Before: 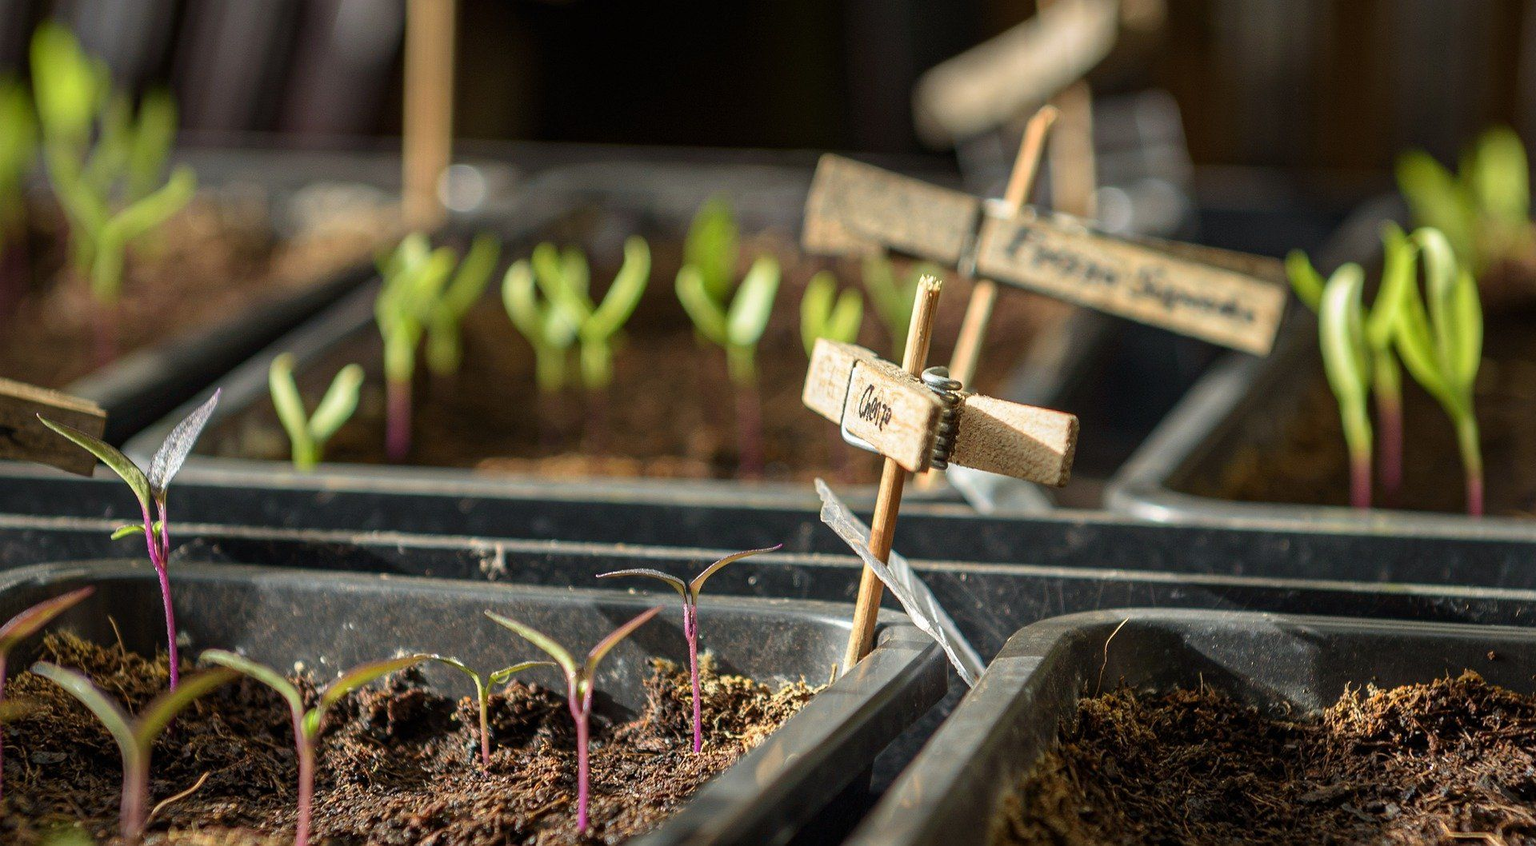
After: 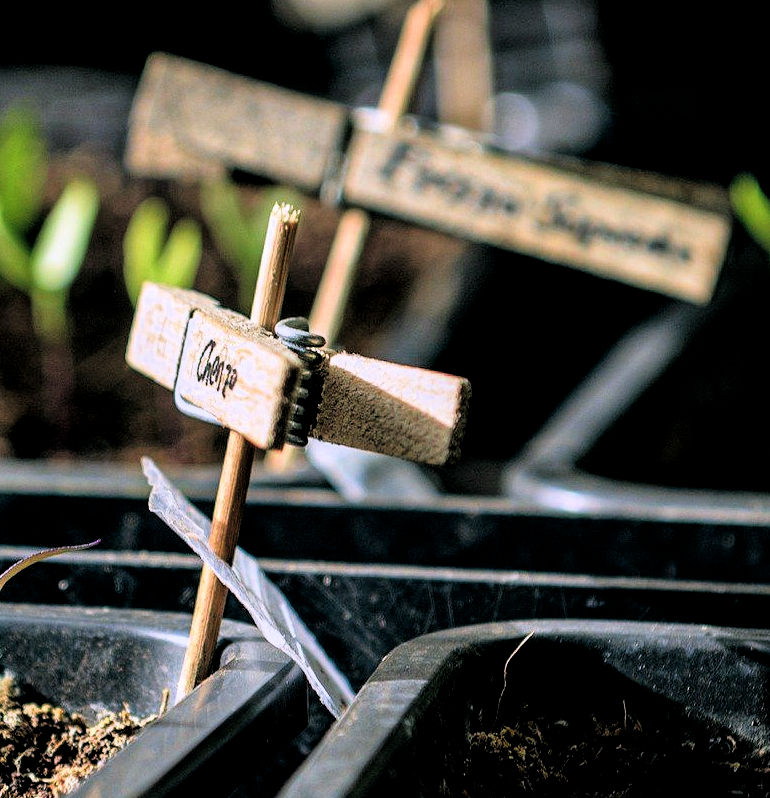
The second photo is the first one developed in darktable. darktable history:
filmic rgb: black relative exposure -3.86 EV, white relative exposure 3.48 EV, hardness 2.63, contrast 1.103
white balance: red 0.931, blue 1.11
local contrast: highlights 100%, shadows 100%, detail 120%, midtone range 0.2
crop: left 45.721%, top 13.393%, right 14.118%, bottom 10.01%
color balance: lift [1.016, 0.983, 1, 1.017], gamma [0.78, 1.018, 1.043, 0.957], gain [0.786, 1.063, 0.937, 1.017], input saturation 118.26%, contrast 13.43%, contrast fulcrum 21.62%, output saturation 82.76%
exposure: exposure 0.564 EV, compensate highlight preservation false
